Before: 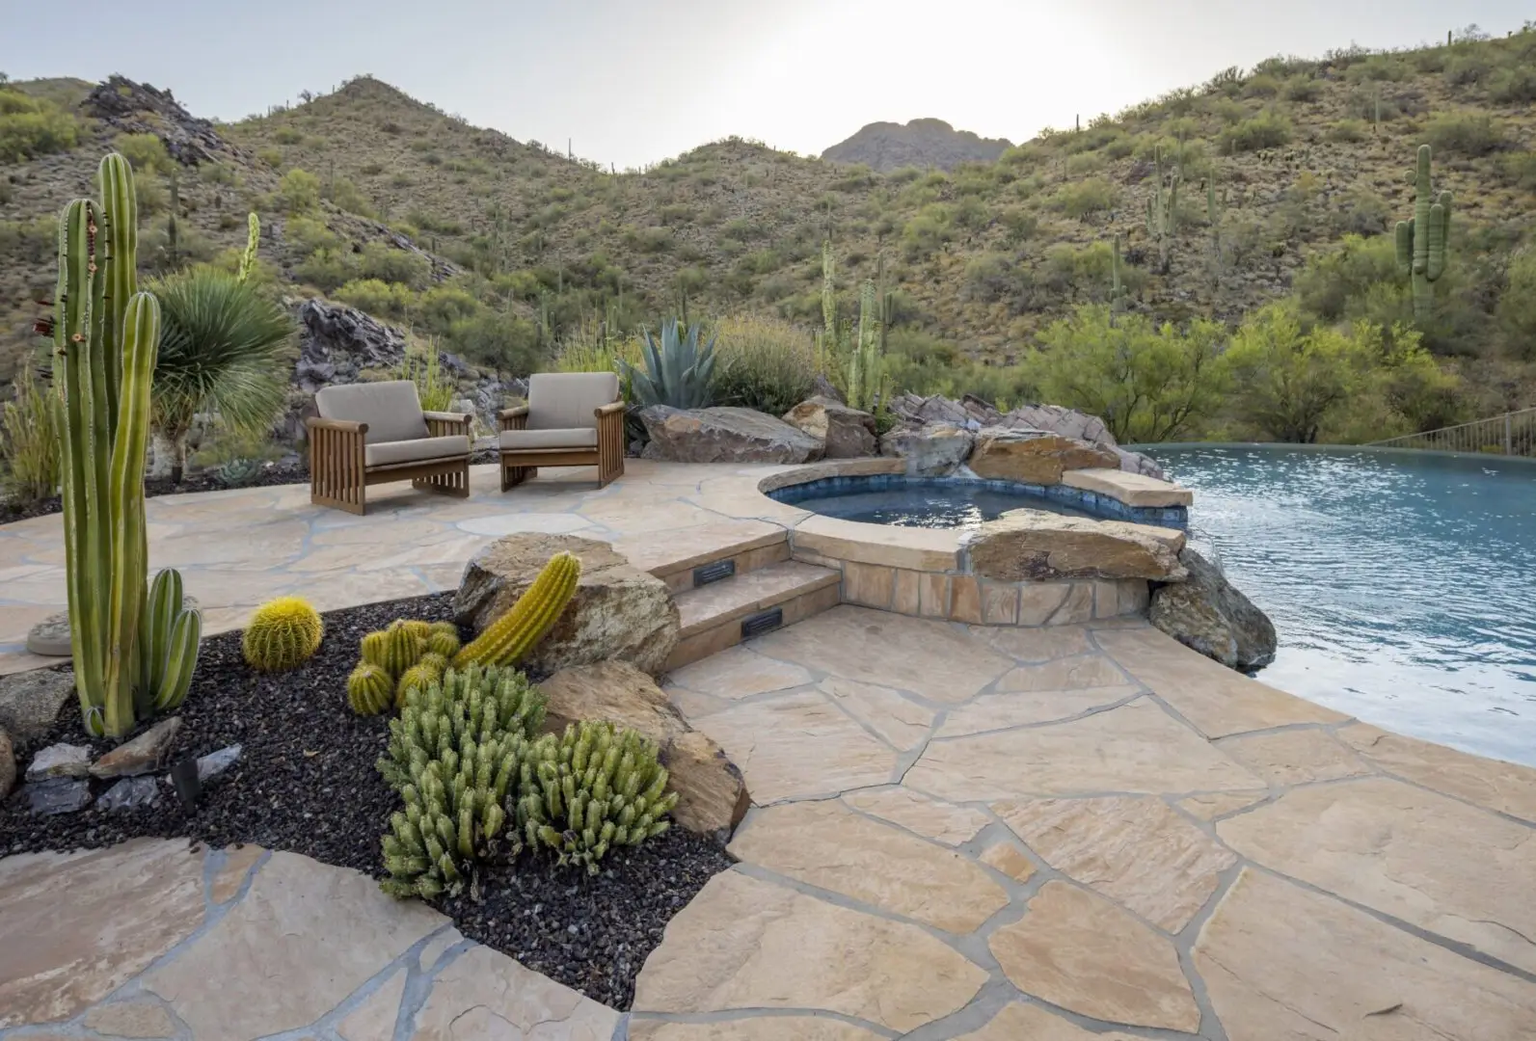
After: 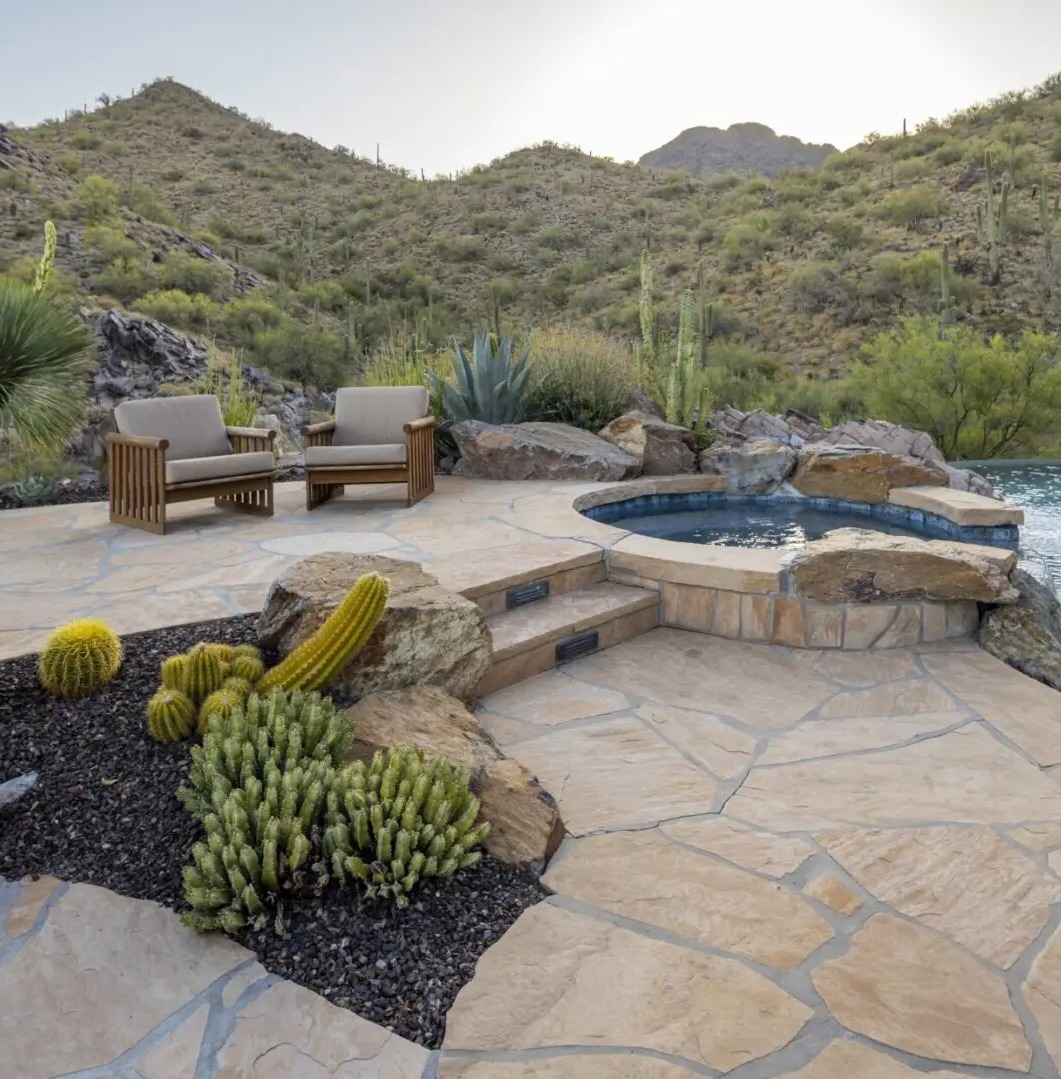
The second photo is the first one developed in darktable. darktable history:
color correction: highlights a* -0.182, highlights b* -0.124
base curve: curves: ch0 [(0, 0) (0.297, 0.298) (1, 1)], preserve colors none
crop and rotate: left 13.409%, right 19.924%
